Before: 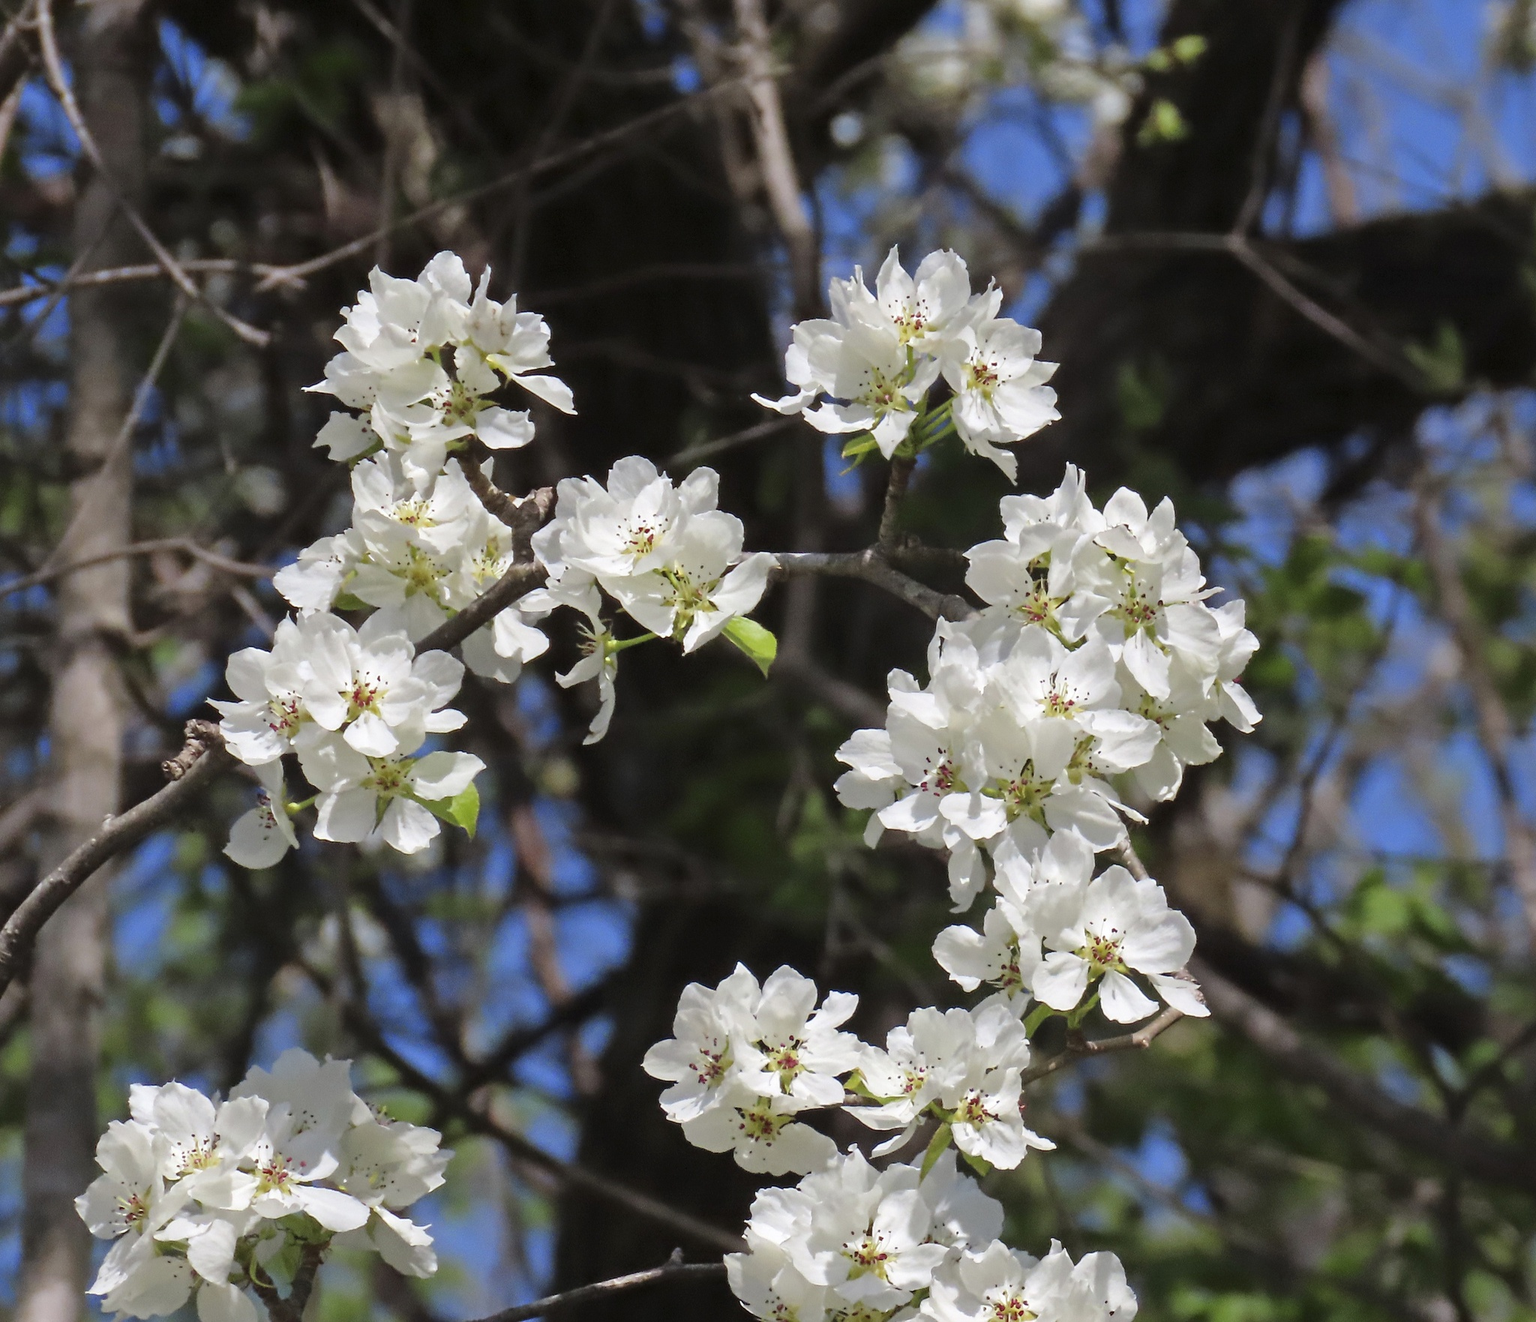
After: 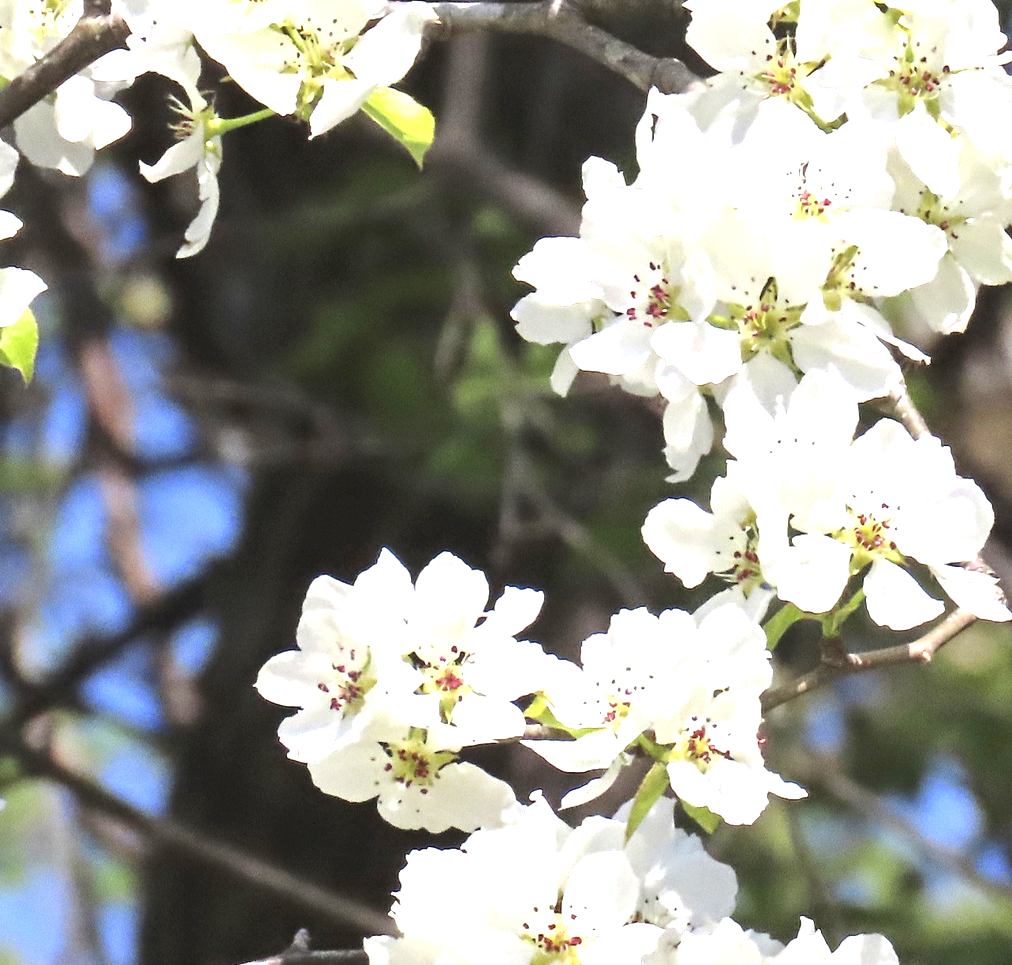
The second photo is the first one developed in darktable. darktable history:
tone equalizer: edges refinement/feathering 500, mask exposure compensation -1.57 EV, preserve details no
crop: left 29.388%, top 41.691%, right 21.156%, bottom 3.517%
exposure: black level correction 0, exposure 1.356 EV, compensate highlight preservation false
